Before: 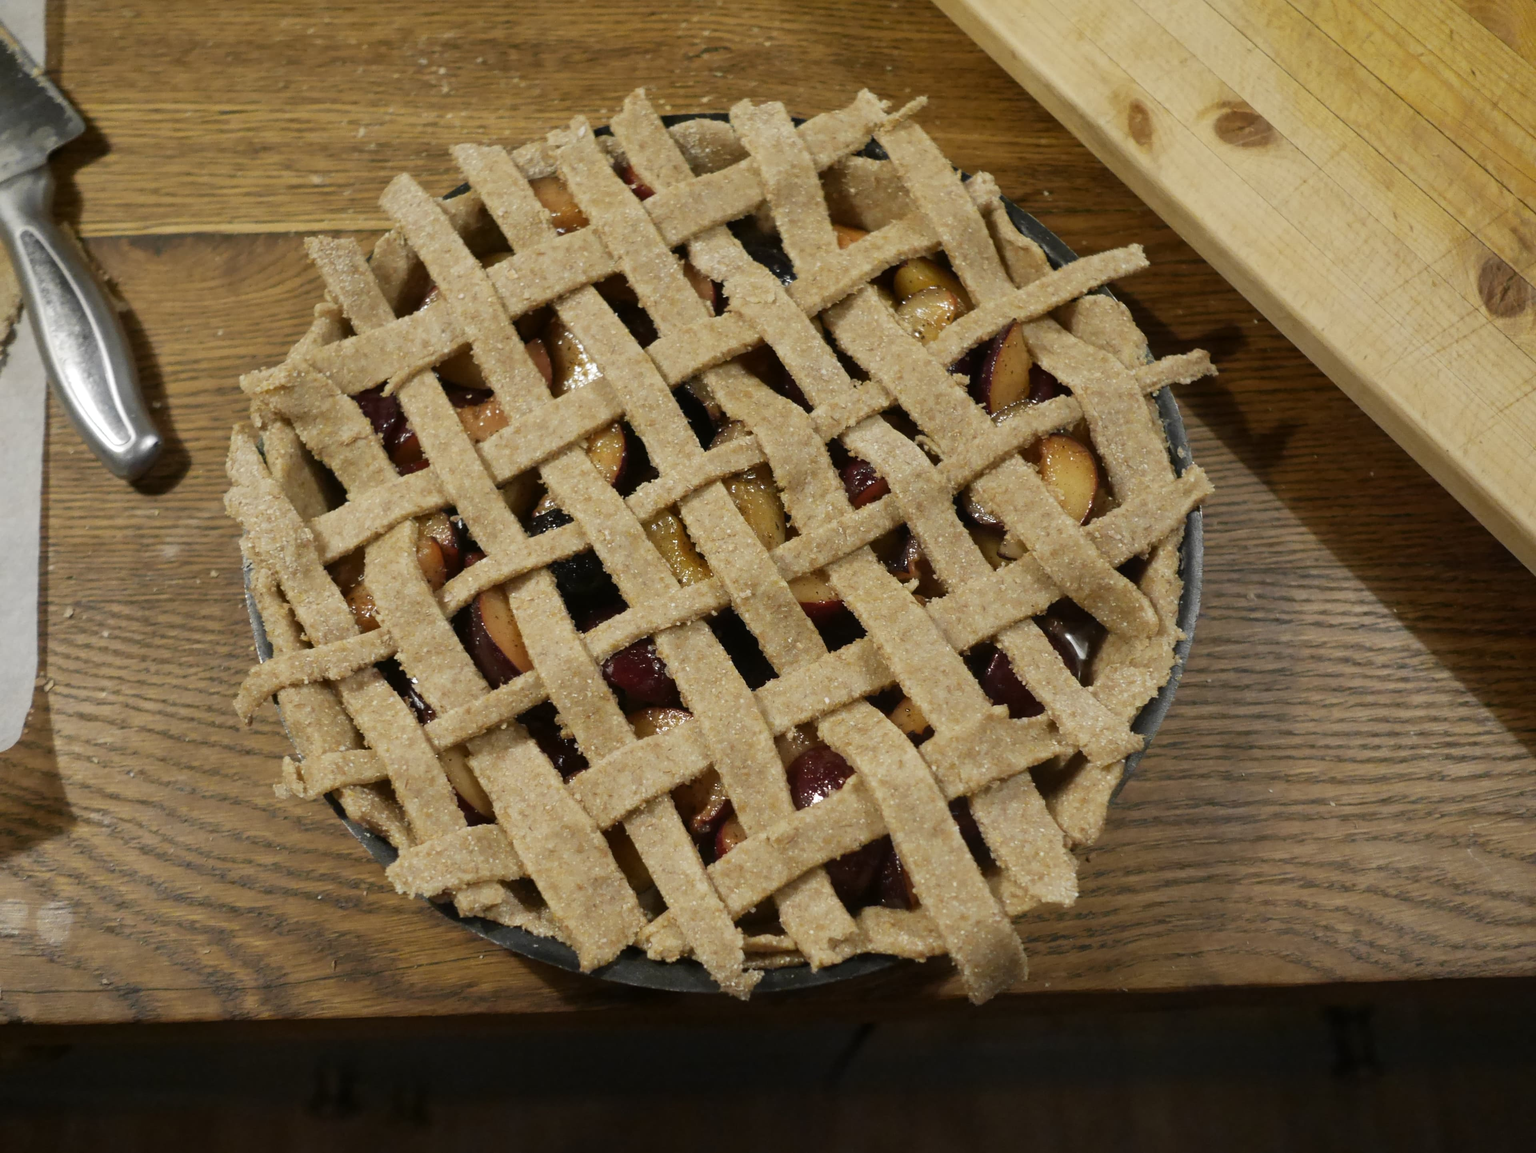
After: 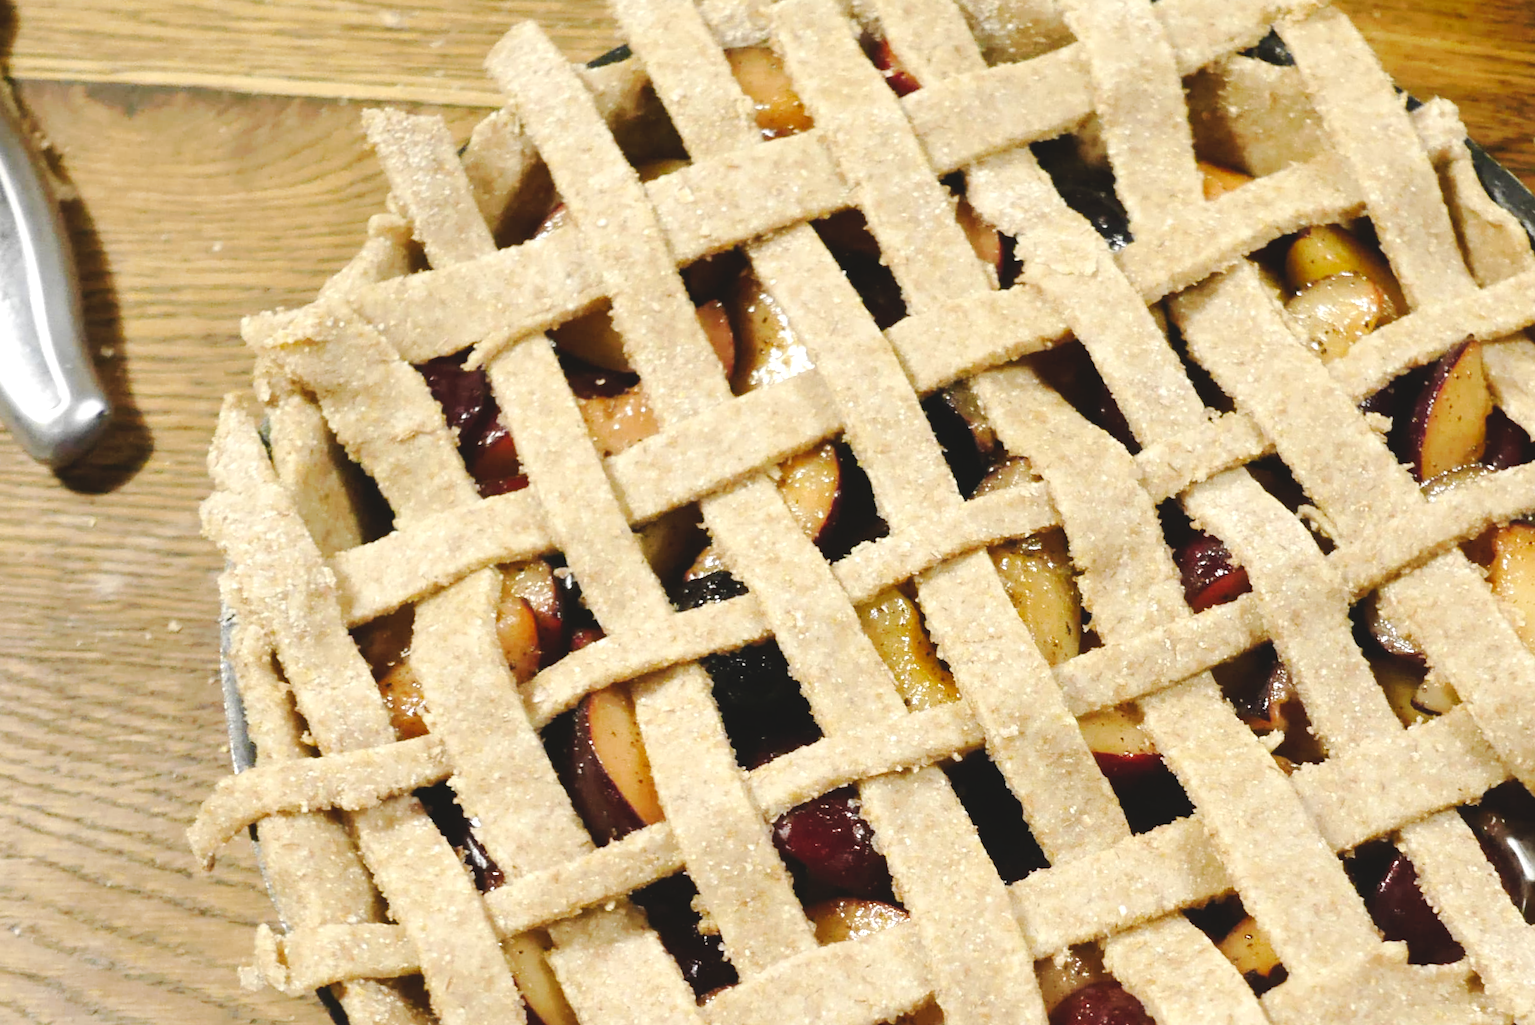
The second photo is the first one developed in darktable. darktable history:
tone curve: curves: ch0 [(0, 0) (0.003, 0.076) (0.011, 0.081) (0.025, 0.084) (0.044, 0.092) (0.069, 0.1) (0.1, 0.117) (0.136, 0.144) (0.177, 0.186) (0.224, 0.237) (0.277, 0.306) (0.335, 0.39) (0.399, 0.494) (0.468, 0.574) (0.543, 0.666) (0.623, 0.722) (0.709, 0.79) (0.801, 0.855) (0.898, 0.926) (1, 1)], preserve colors none
crop and rotate: angle -4.99°, left 2.122%, top 6.945%, right 27.566%, bottom 30.519%
exposure: black level correction 0, exposure 0.9 EV, compensate highlight preservation false
tone equalizer: on, module defaults
